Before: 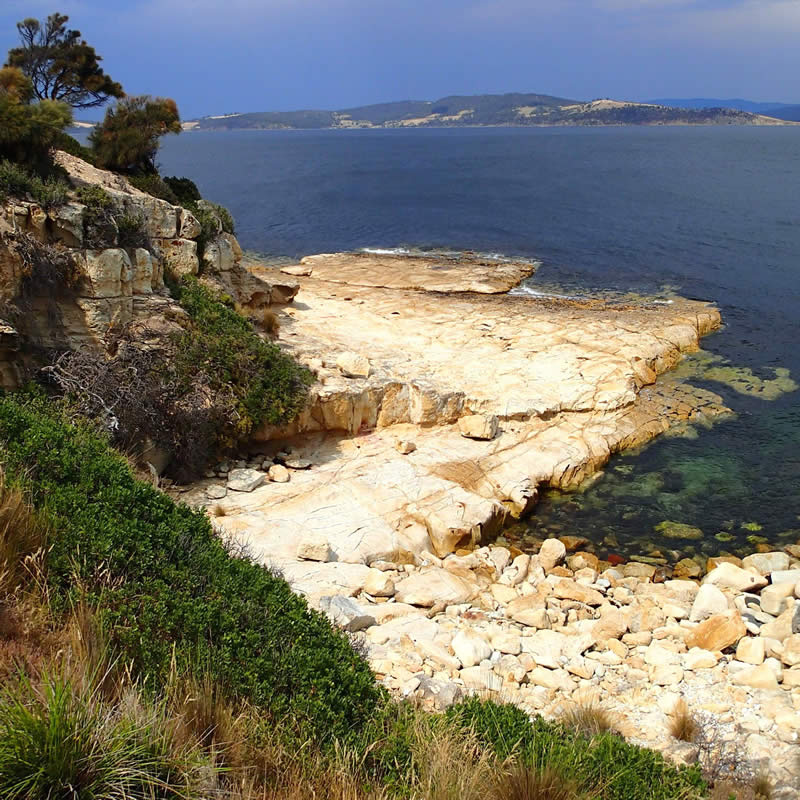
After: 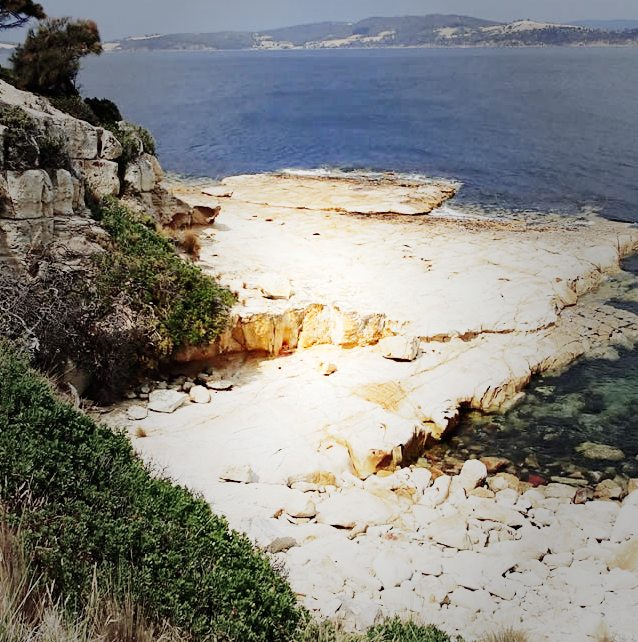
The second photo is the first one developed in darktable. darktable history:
base curve: curves: ch0 [(0, 0) (0, 0.001) (0.001, 0.001) (0.004, 0.002) (0.007, 0.004) (0.015, 0.013) (0.033, 0.045) (0.052, 0.096) (0.075, 0.17) (0.099, 0.241) (0.163, 0.42) (0.219, 0.55) (0.259, 0.616) (0.327, 0.722) (0.365, 0.765) (0.522, 0.873) (0.547, 0.881) (0.689, 0.919) (0.826, 0.952) (1, 1)], preserve colors none
crop and rotate: left 10.089%, top 9.944%, right 10.073%, bottom 9.778%
vignetting: fall-off start 16.03%, fall-off radius 99.5%, width/height ratio 0.724
